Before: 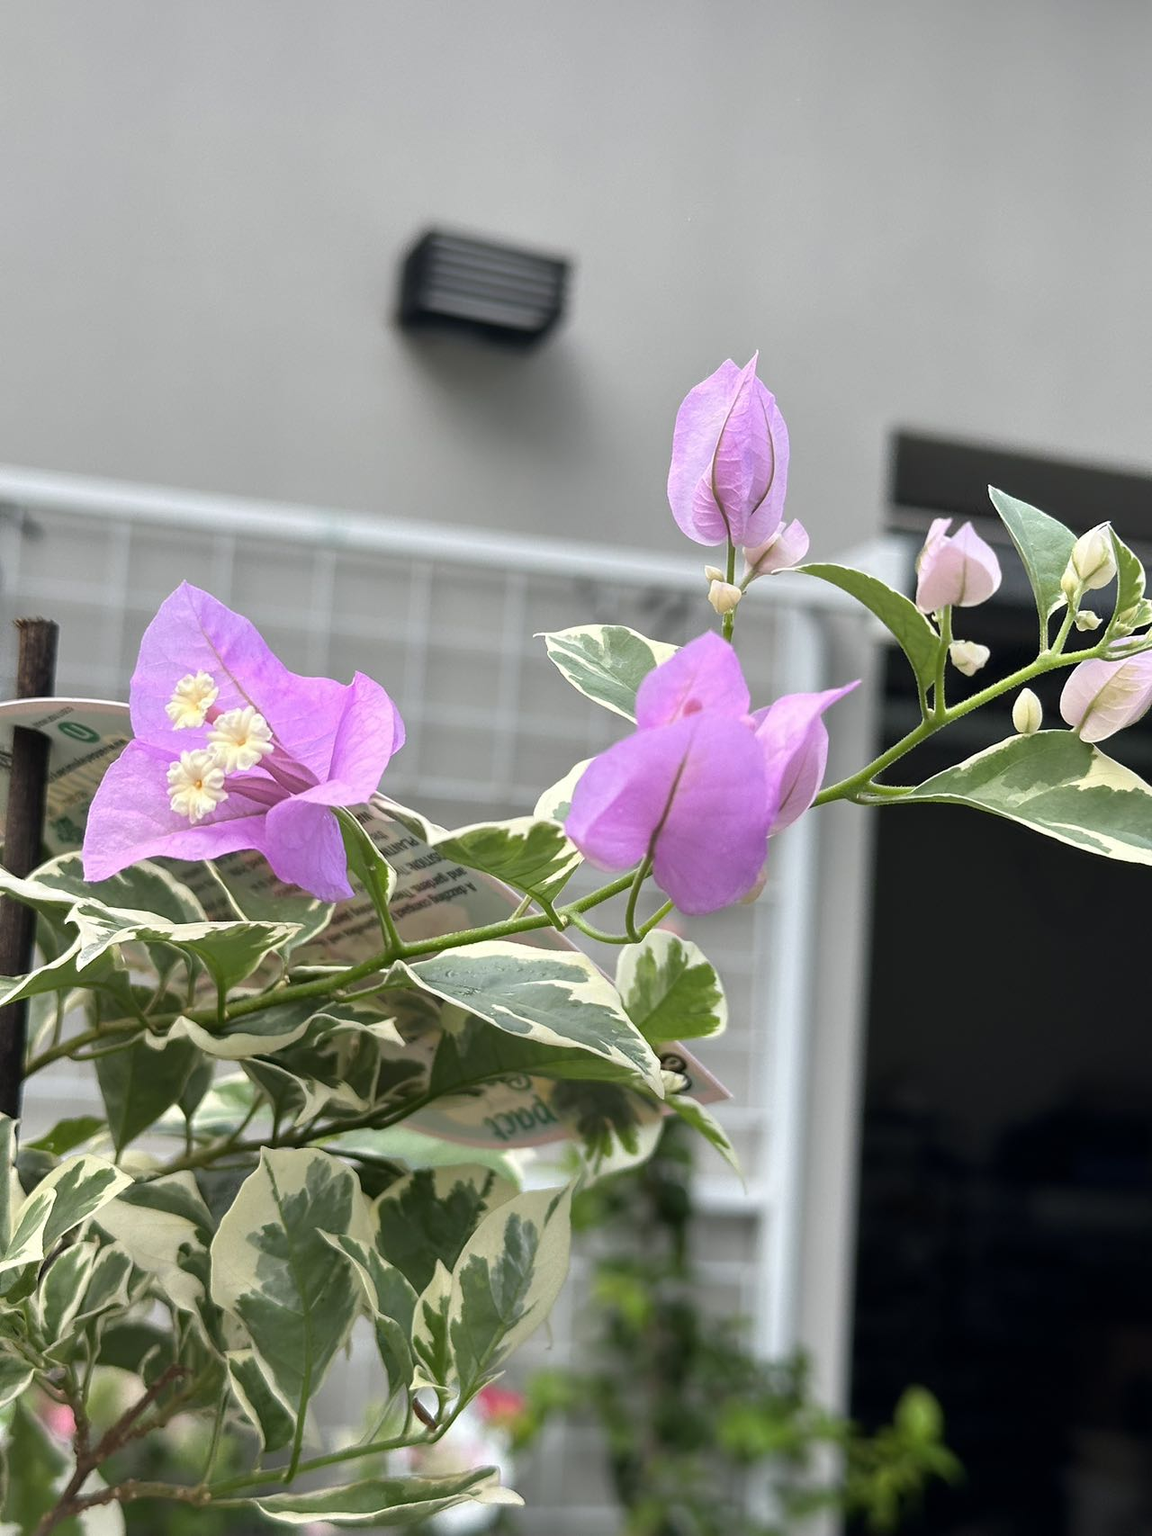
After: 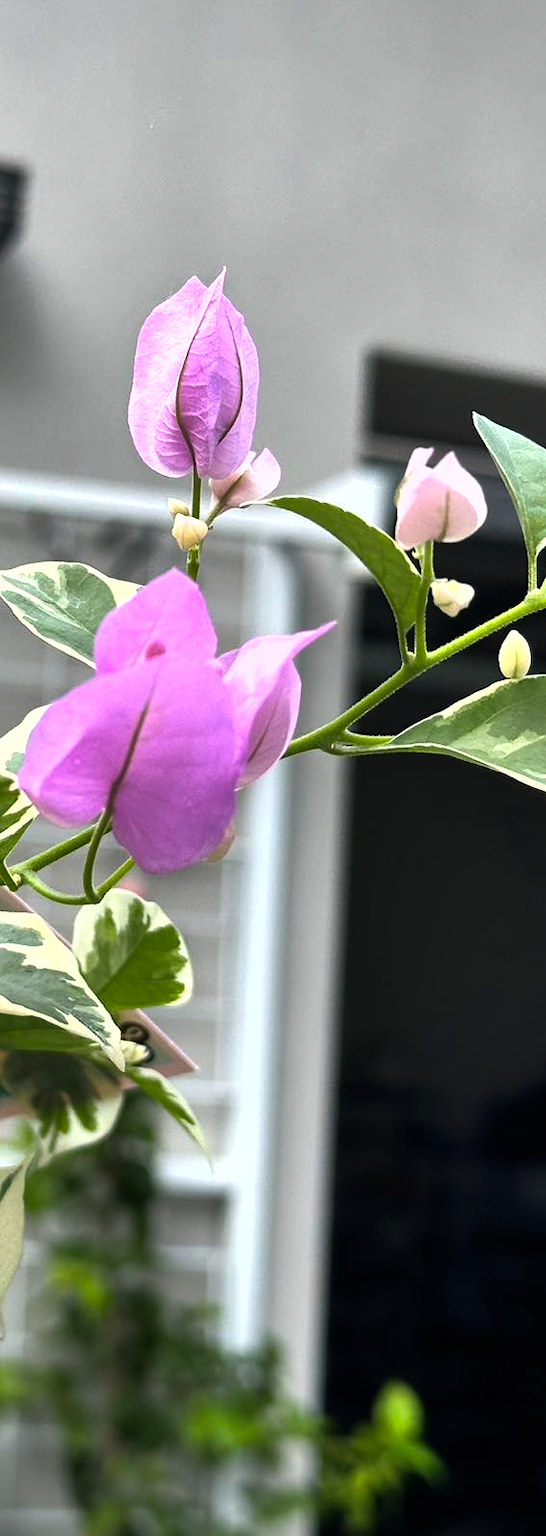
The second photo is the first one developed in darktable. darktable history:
color balance rgb: perceptual brilliance grading › highlights 14.29%, perceptual brilliance grading › mid-tones -5.92%, perceptual brilliance grading › shadows -26.83%, global vibrance 31.18%
shadows and highlights: low approximation 0.01, soften with gaussian
crop: left 47.628%, top 6.643%, right 7.874%
